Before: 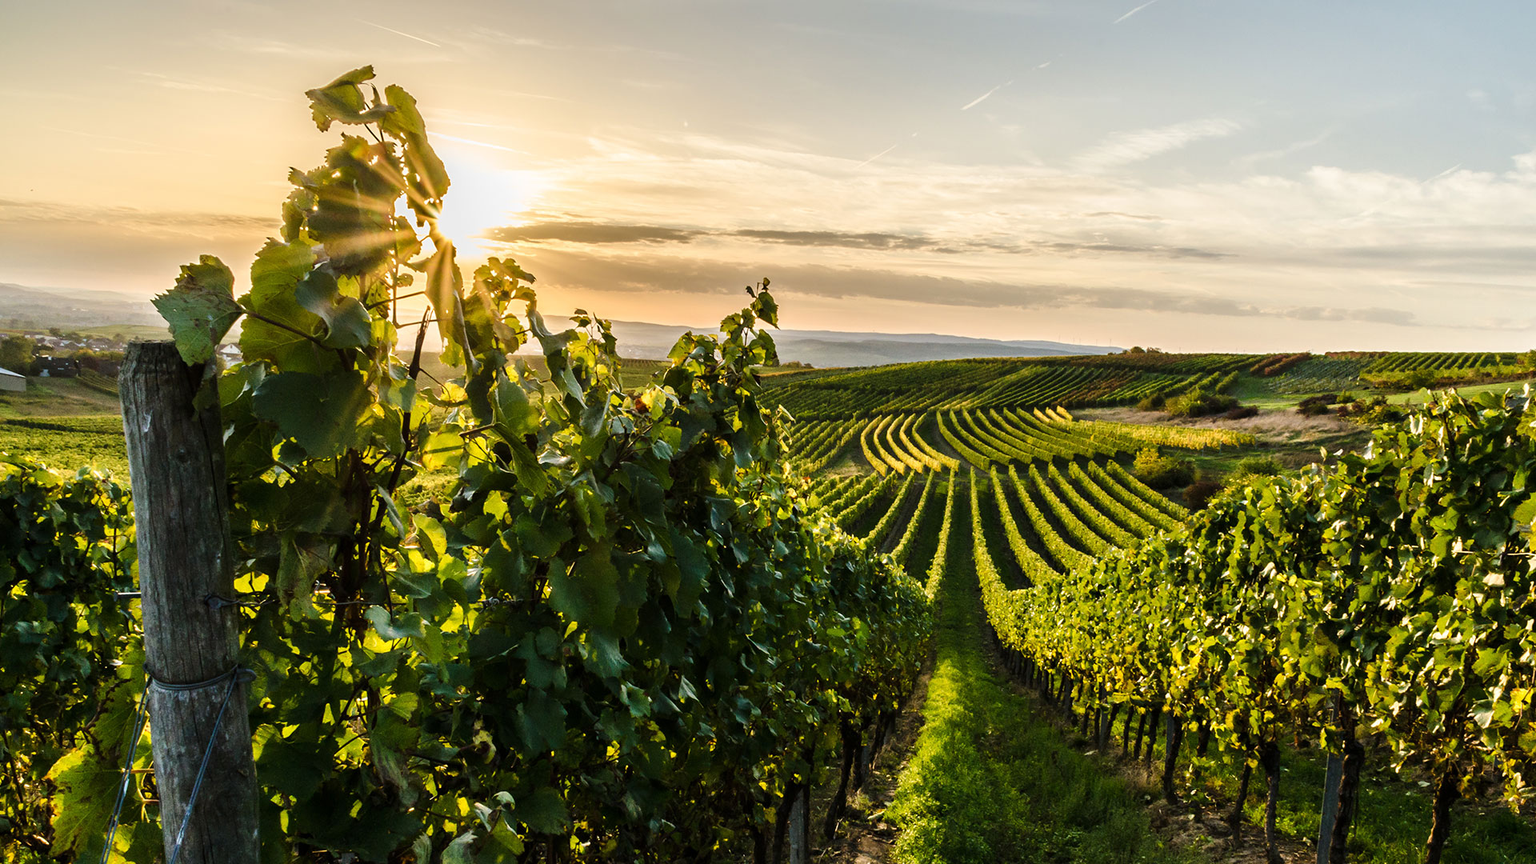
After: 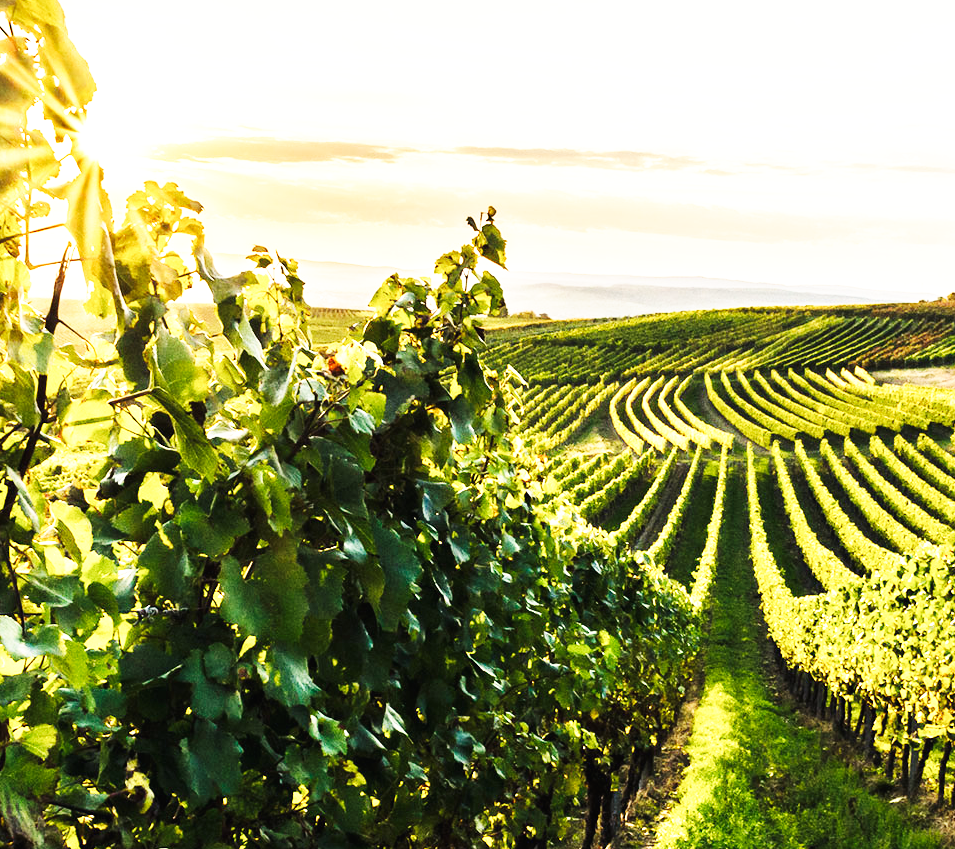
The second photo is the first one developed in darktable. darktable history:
color balance rgb: shadows lift › chroma 3.286%, shadows lift › hue 278.02°, highlights gain › chroma 2.057%, highlights gain › hue 65.66°, perceptual saturation grading › global saturation 0.405%, global vibrance -24.173%
exposure: black level correction -0.002, exposure 0.705 EV, compensate highlight preservation false
crop and rotate: angle 0.016°, left 24.302%, top 13.04%, right 25.922%, bottom 8.29%
base curve: curves: ch0 [(0, 0) (0.007, 0.004) (0.027, 0.03) (0.046, 0.07) (0.207, 0.54) (0.442, 0.872) (0.673, 0.972) (1, 1)], preserve colors none
